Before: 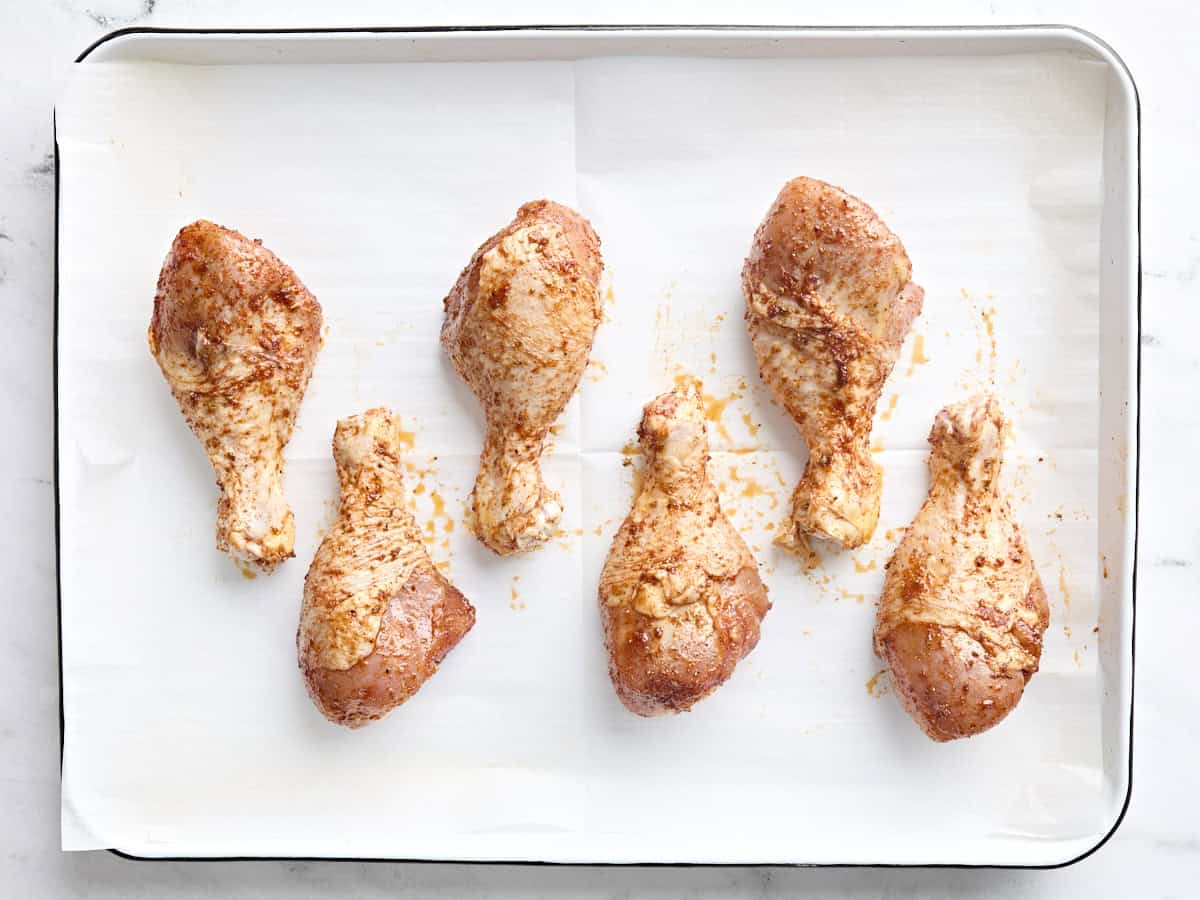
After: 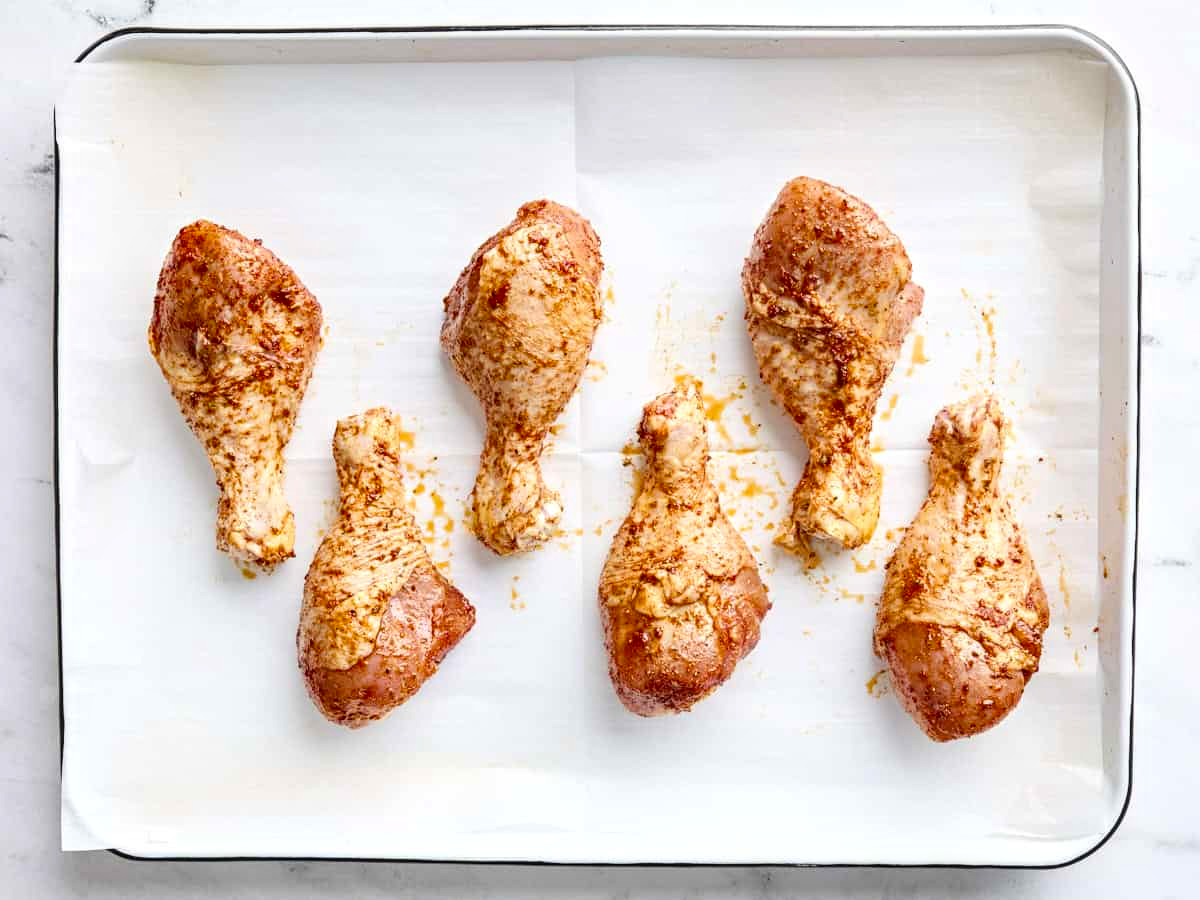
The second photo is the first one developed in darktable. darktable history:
local contrast: detail 130%
contrast brightness saturation: contrast 0.08, saturation 0.2
color balance rgb: linear chroma grading › shadows -8%, linear chroma grading › global chroma 10%, perceptual saturation grading › global saturation 2%, perceptual saturation grading › highlights -2%, perceptual saturation grading › mid-tones 4%, perceptual saturation grading › shadows 8%, perceptual brilliance grading › global brilliance 2%, perceptual brilliance grading › highlights -4%, global vibrance 16%, saturation formula JzAzBz (2021)
